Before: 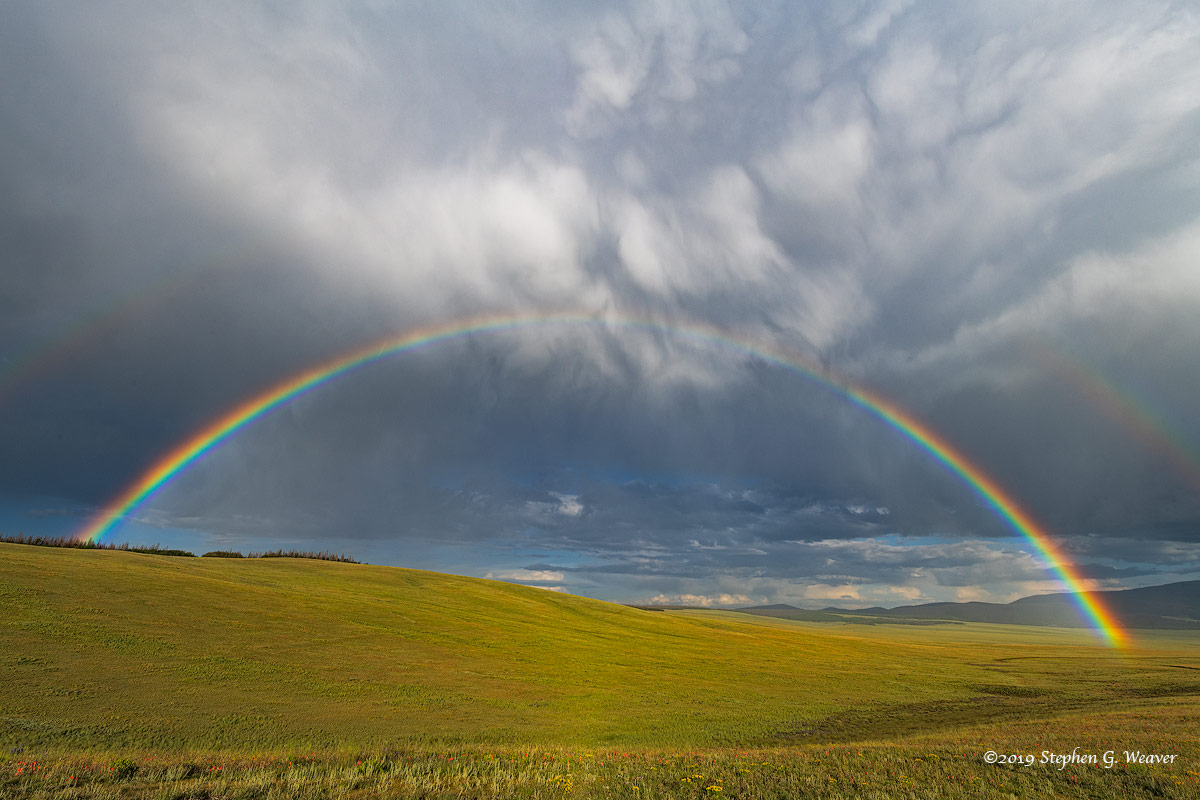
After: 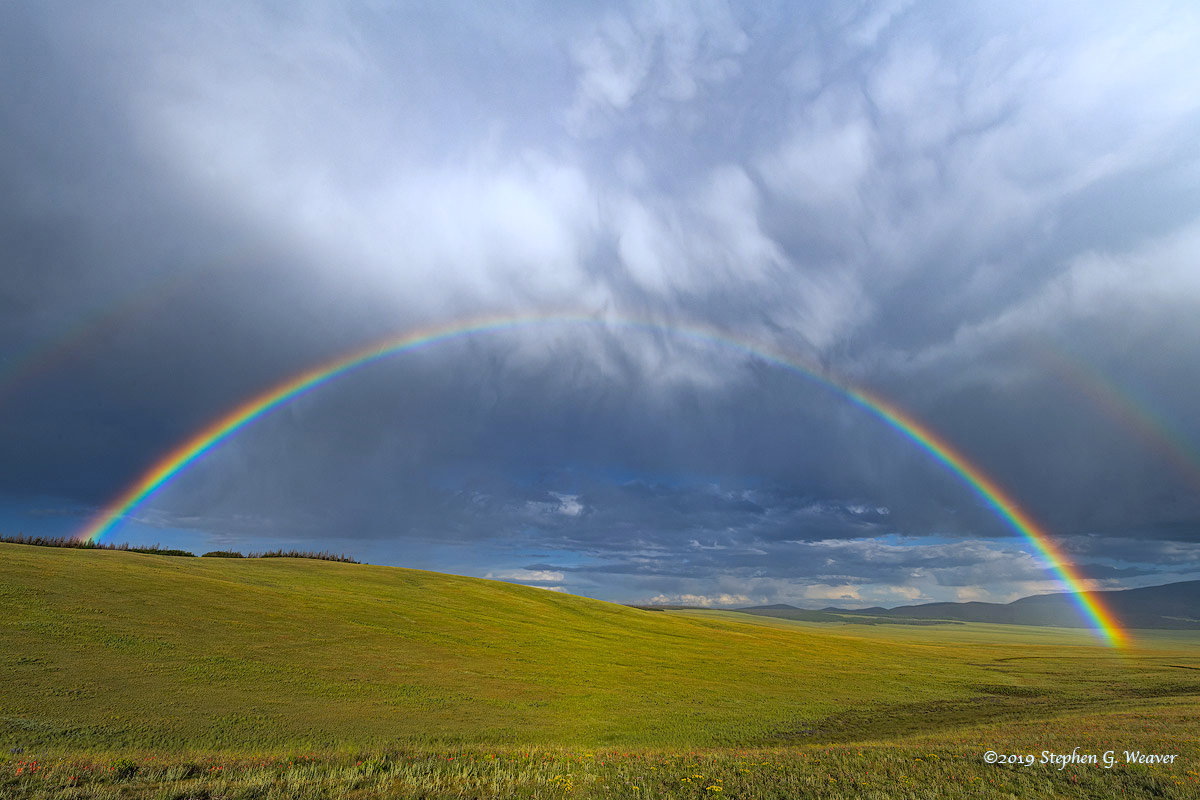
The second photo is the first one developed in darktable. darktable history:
white balance: red 0.926, green 1.003, blue 1.133
bloom: on, module defaults
